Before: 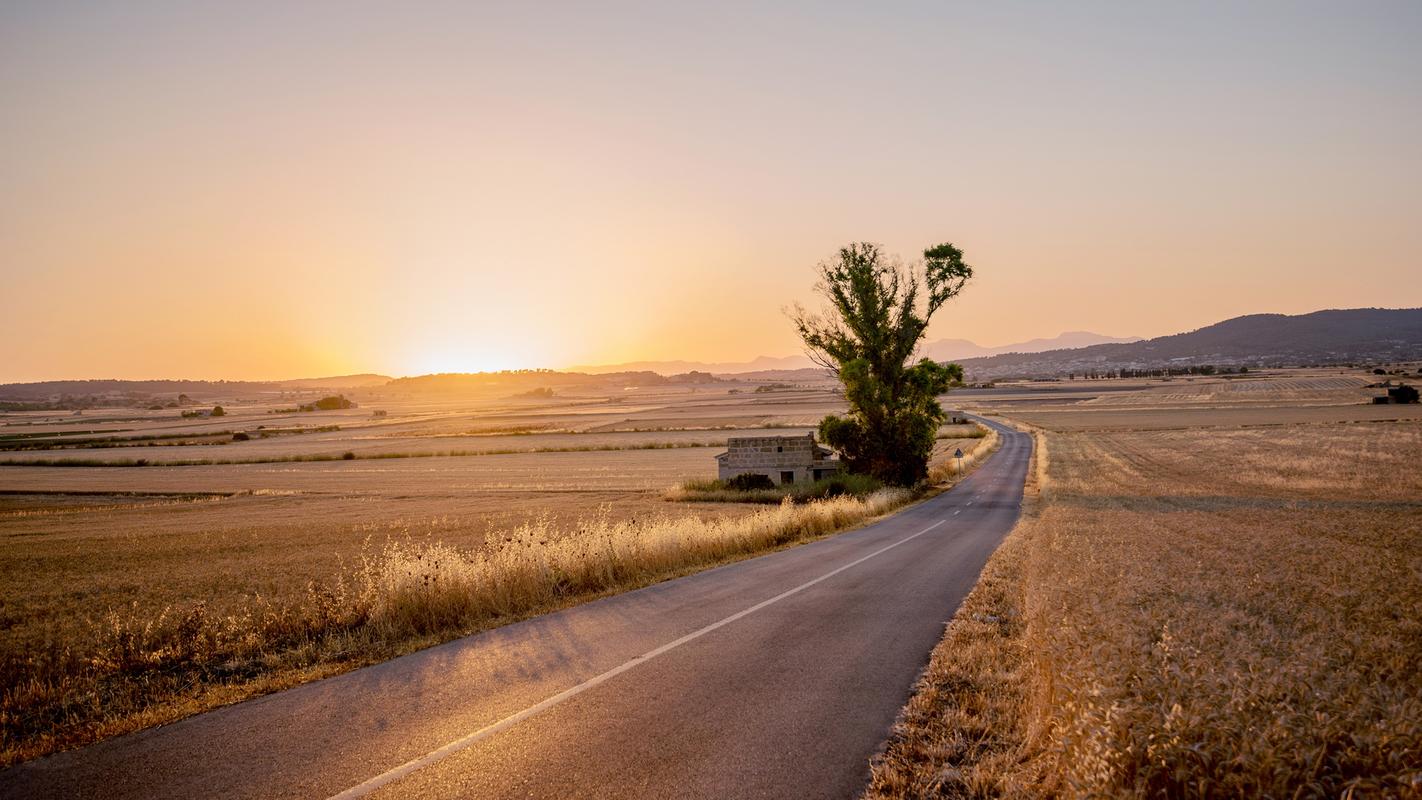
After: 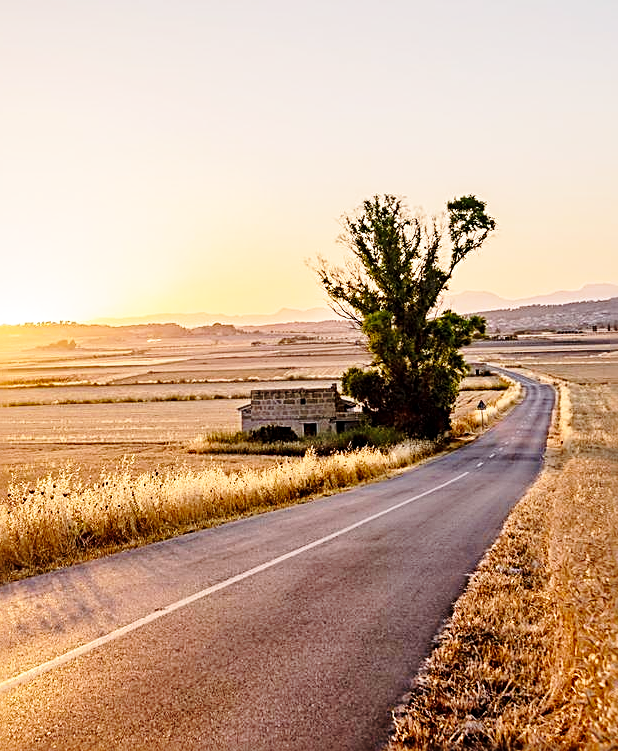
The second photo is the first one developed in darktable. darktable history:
local contrast: mode bilateral grid, contrast 21, coarseness 50, detail 119%, midtone range 0.2
base curve: curves: ch0 [(0, 0) (0.028, 0.03) (0.121, 0.232) (0.46, 0.748) (0.859, 0.968) (1, 1)], preserve colors none
sharpen: radius 2.815, amount 0.717
crop: left 33.585%, top 6.05%, right 22.923%
